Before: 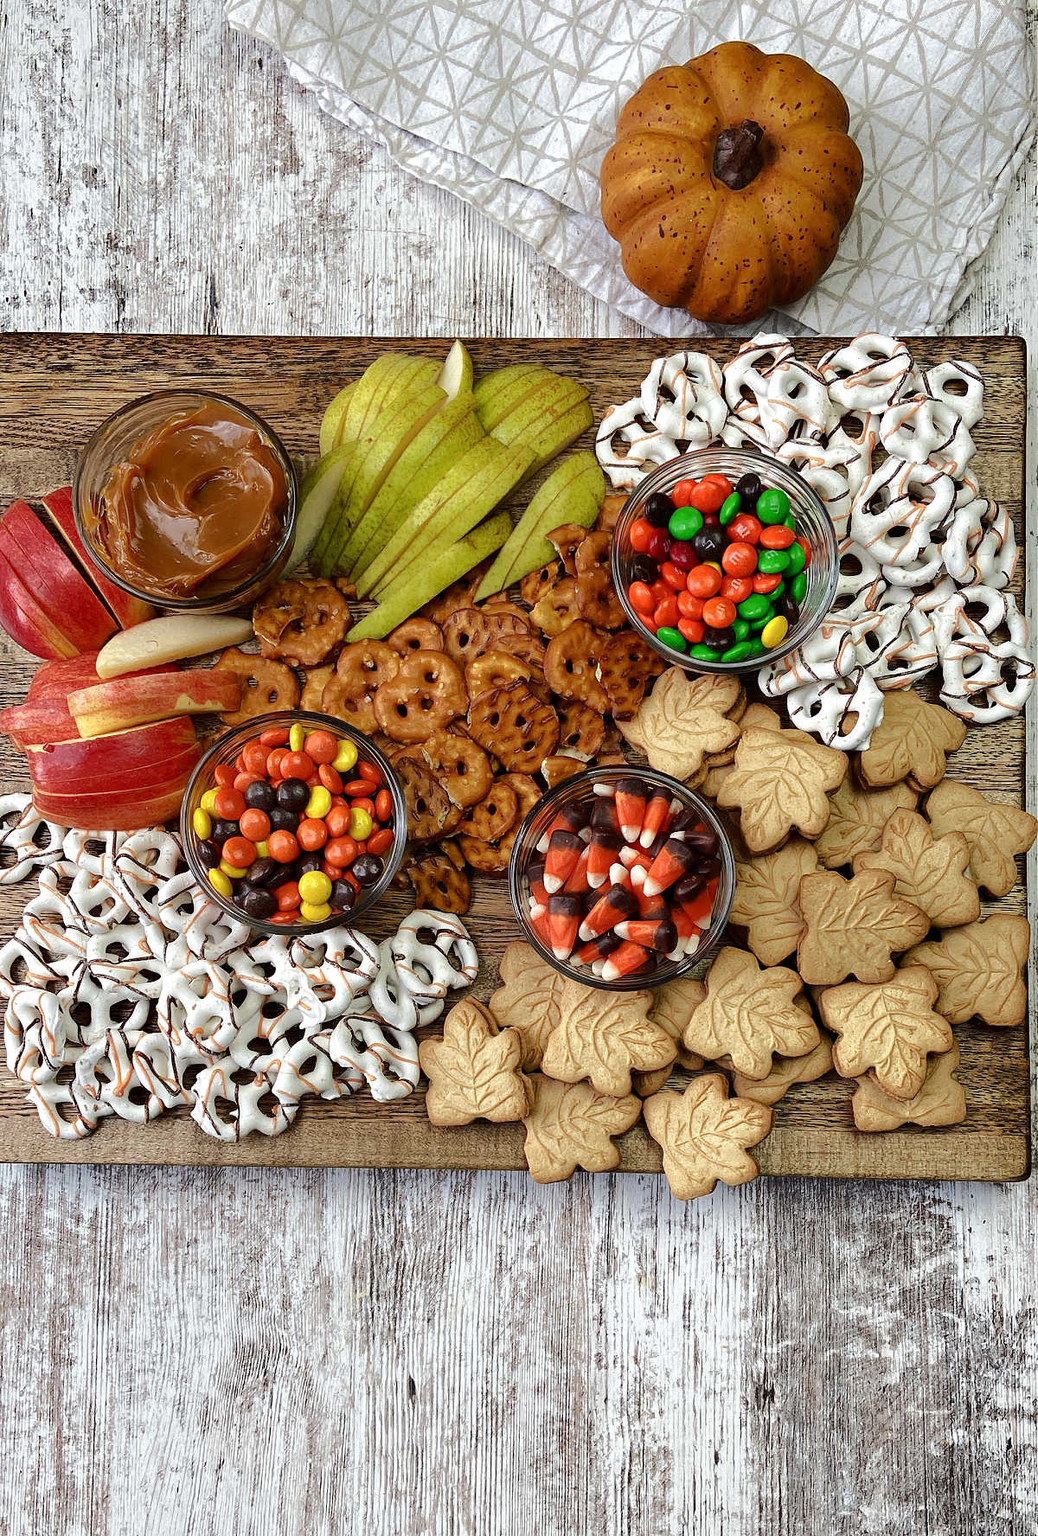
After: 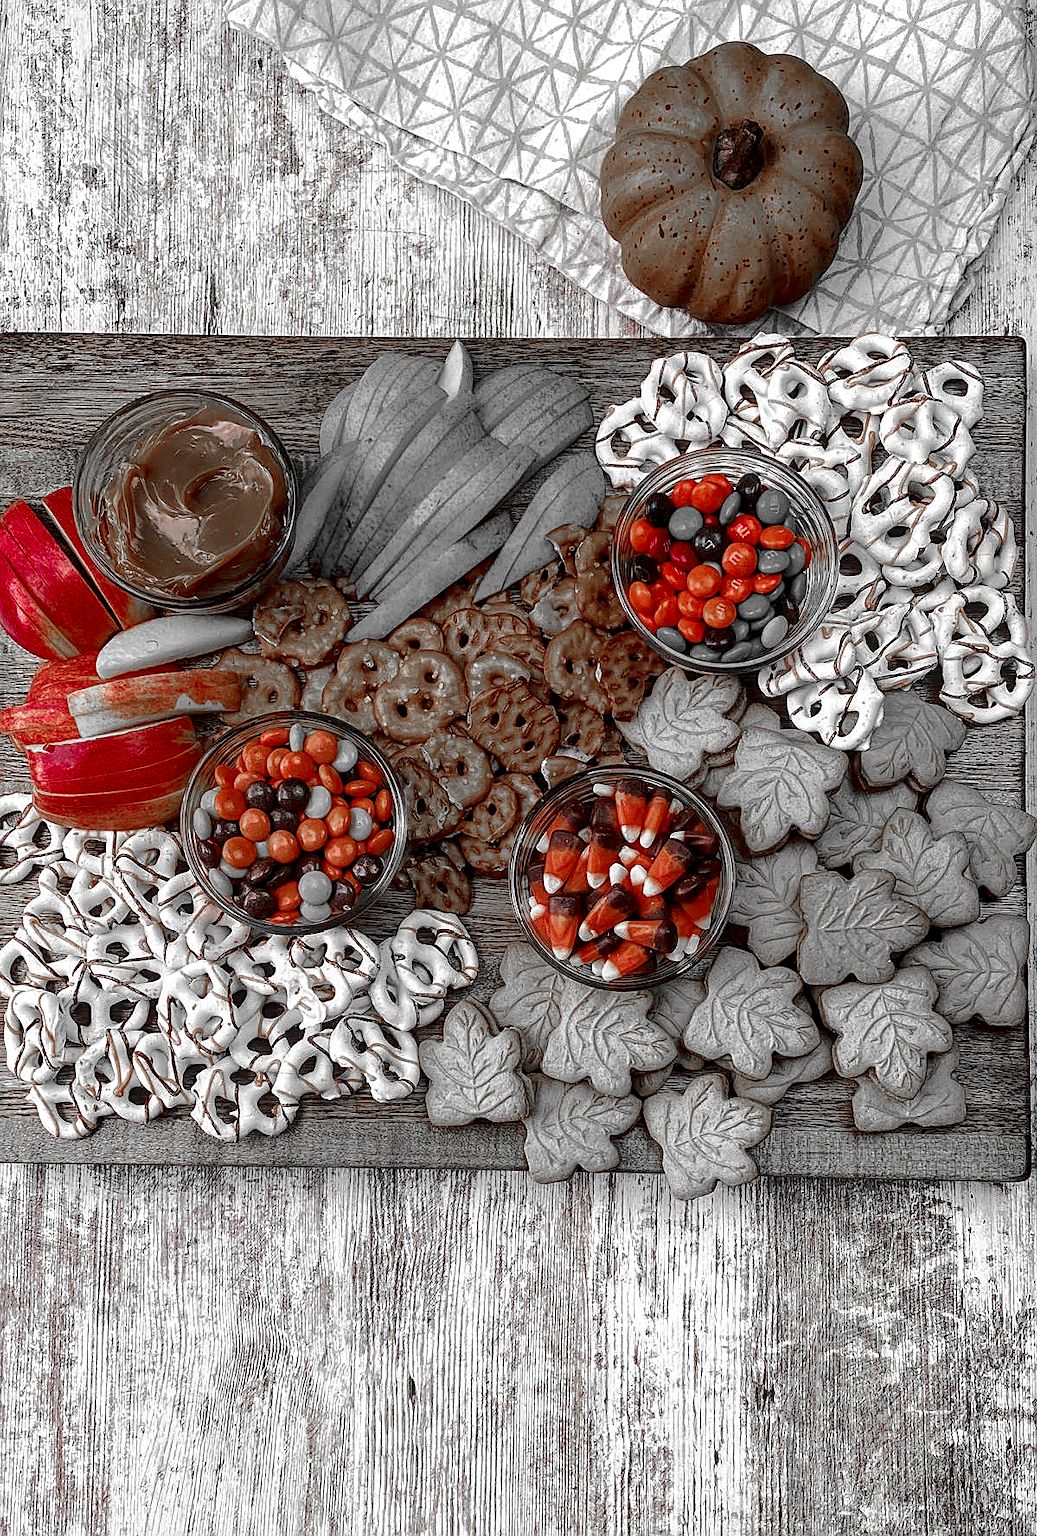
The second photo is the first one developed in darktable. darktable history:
sharpen: on, module defaults
local contrast: highlights 32%, detail 134%
color zones: curves: ch0 [(0, 0.352) (0.143, 0.407) (0.286, 0.386) (0.429, 0.431) (0.571, 0.829) (0.714, 0.853) (0.857, 0.833) (1, 0.352)]; ch1 [(0, 0.604) (0.072, 0.726) (0.096, 0.608) (0.205, 0.007) (0.571, -0.006) (0.839, -0.013) (0.857, -0.012) (1, 0.604)]
